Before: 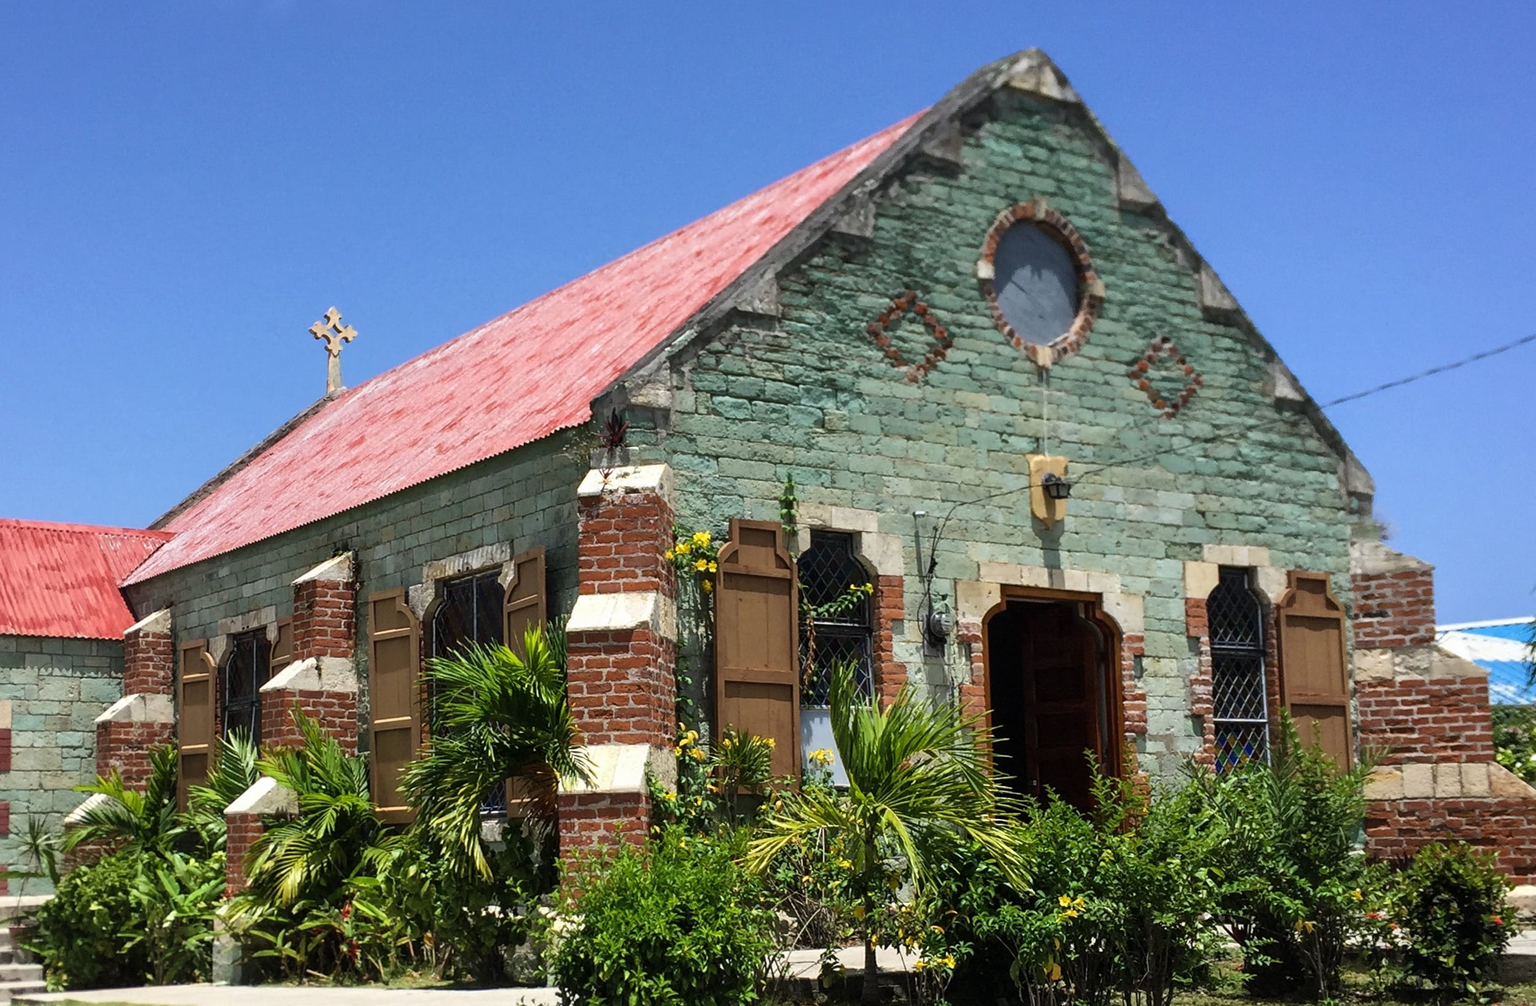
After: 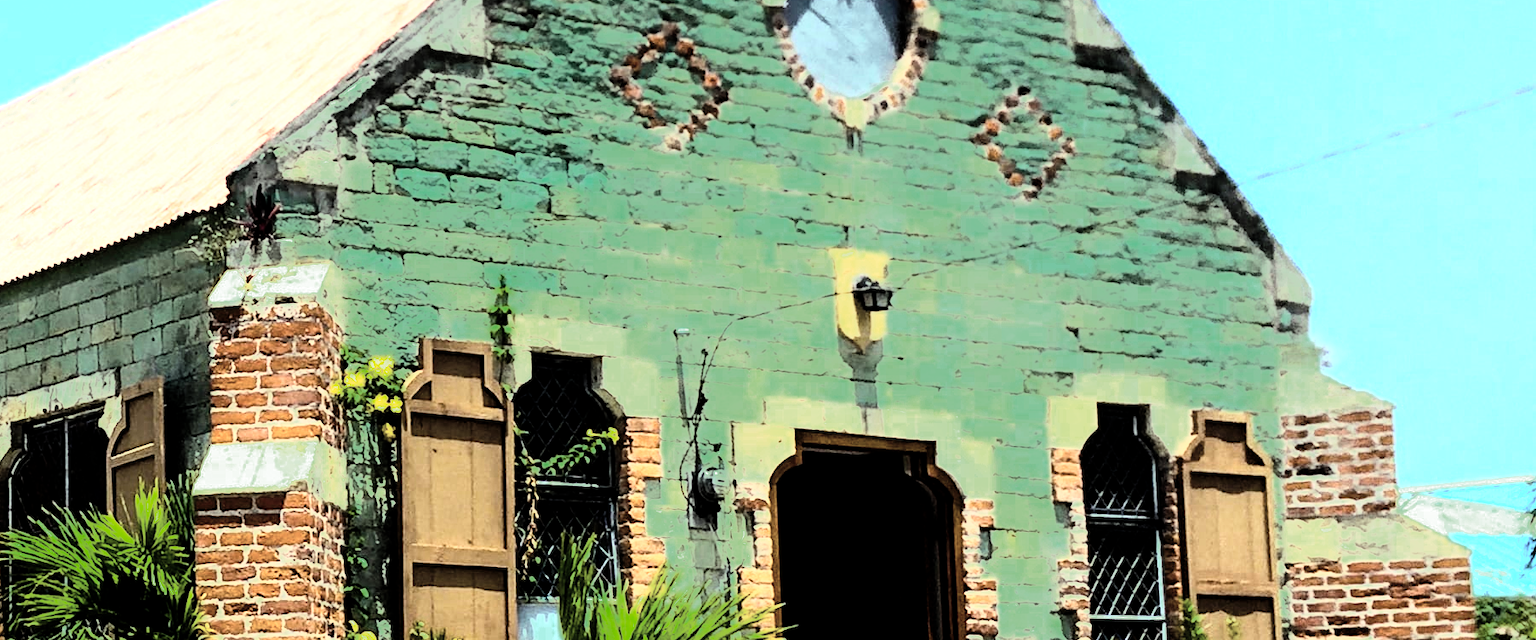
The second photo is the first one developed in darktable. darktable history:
color zones: curves: ch0 [(0, 0.558) (0.143, 0.548) (0.286, 0.447) (0.429, 0.259) (0.571, 0.5) (0.714, 0.5) (0.857, 0.593) (1, 0.558)]; ch1 [(0, 0.543) (0.01, 0.544) (0.12, 0.492) (0.248, 0.458) (0.5, 0.534) (0.748, 0.5) (0.99, 0.469) (1, 0.543)]; ch2 [(0, 0.507) (0.143, 0.522) (0.286, 0.505) (0.429, 0.5) (0.571, 0.5) (0.714, 0.5) (0.857, 0.5) (1, 0.507)]
color balance rgb: highlights gain › luminance 15.458%, highlights gain › chroma 6.888%, highlights gain › hue 127.82°, global offset › luminance -0.504%, linear chroma grading › global chroma 15.457%, perceptual saturation grading › global saturation 19.538%
tone curve: curves: ch0 [(0, 0) (0.003, 0.004) (0.011, 0.016) (0.025, 0.035) (0.044, 0.062) (0.069, 0.097) (0.1, 0.143) (0.136, 0.205) (0.177, 0.276) (0.224, 0.36) (0.277, 0.461) (0.335, 0.584) (0.399, 0.686) (0.468, 0.783) (0.543, 0.868) (0.623, 0.927) (0.709, 0.96) (0.801, 0.974) (0.898, 0.986) (1, 1)], color space Lab, independent channels, preserve colors none
shadows and highlights: radius 93.09, shadows -16.24, white point adjustment 0.266, highlights 31.08, compress 48.24%, soften with gaussian
filmic rgb: black relative exposure -8.69 EV, white relative exposure 2.64 EV, target black luminance 0%, target white luminance 99.927%, hardness 6.26, latitude 74.49%, contrast 1.323, highlights saturation mix -5.48%
crop and rotate: left 27.792%, top 27.307%, bottom 26.695%
